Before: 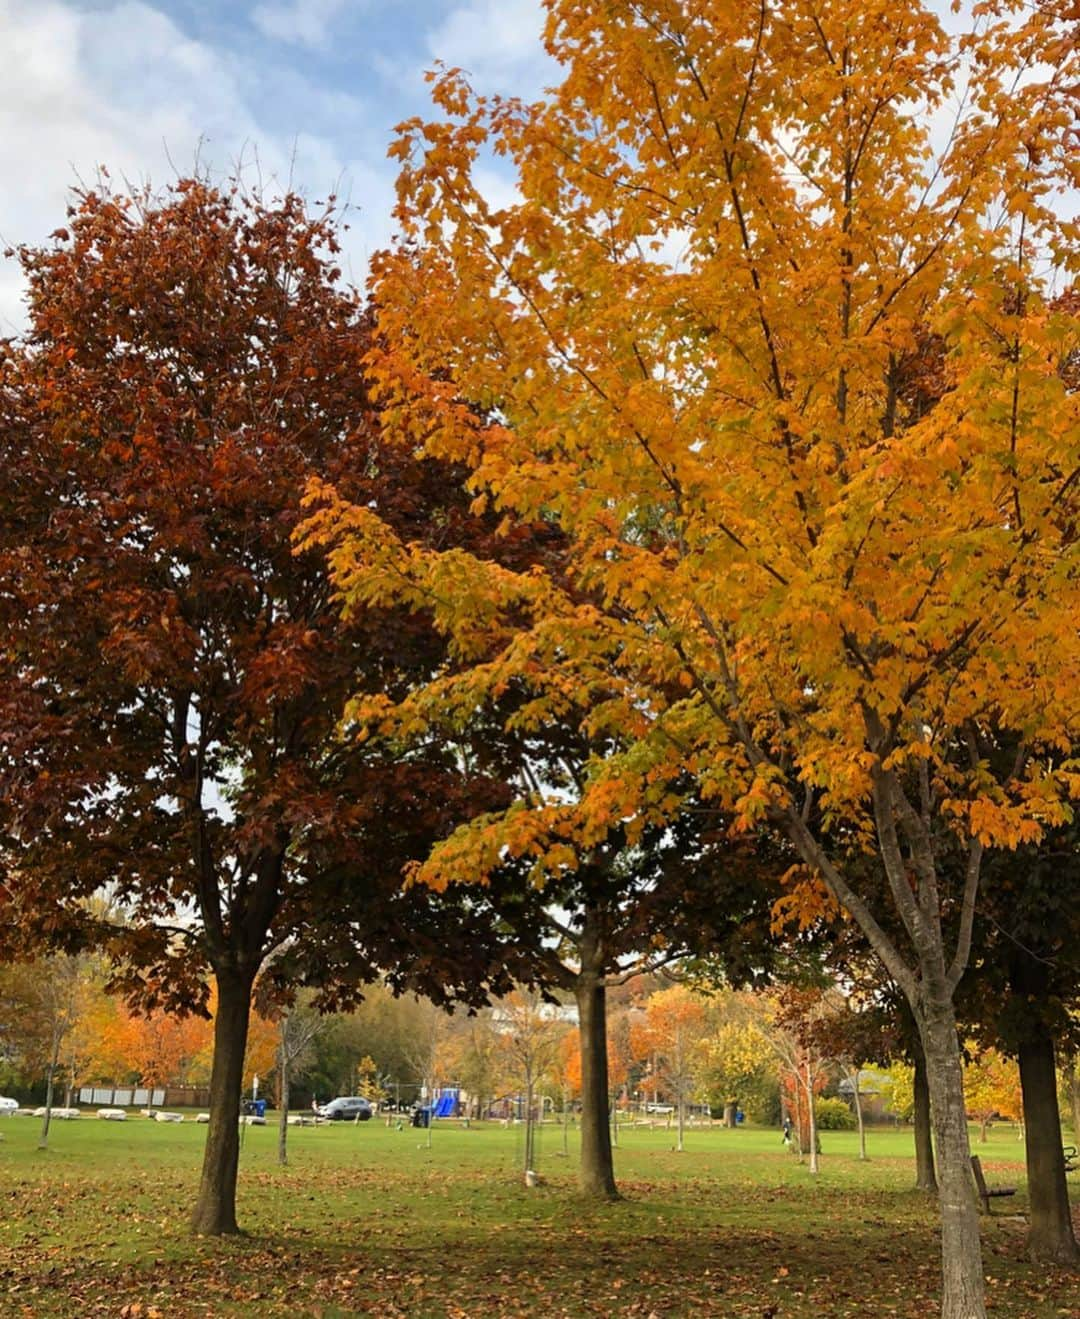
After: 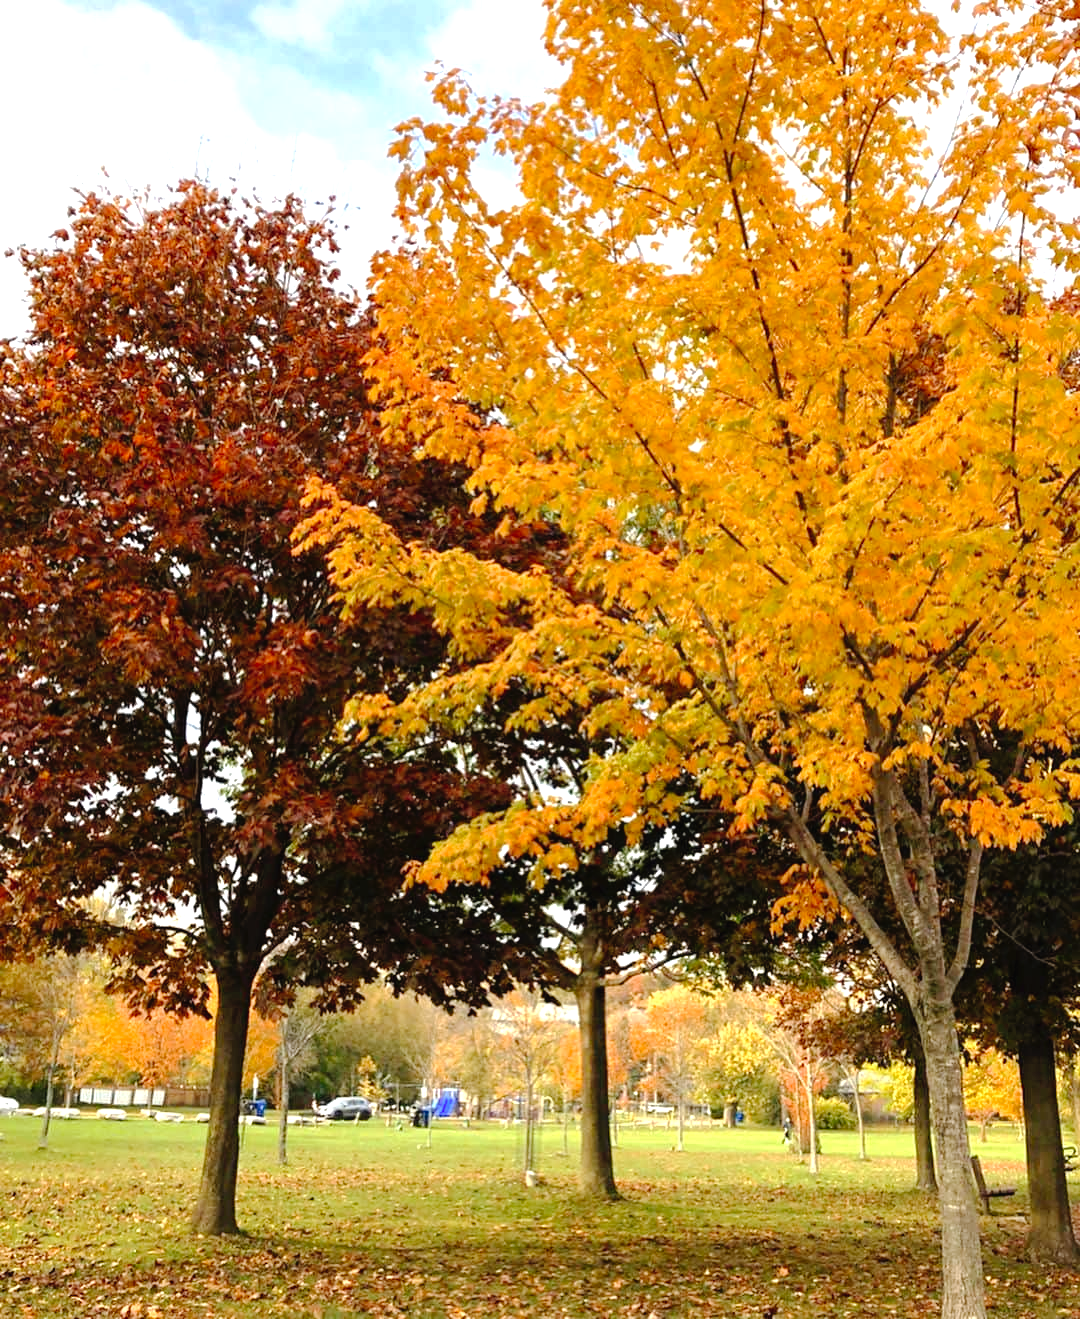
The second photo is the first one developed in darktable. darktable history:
tone curve: curves: ch0 [(0, 0) (0.003, 0.016) (0.011, 0.015) (0.025, 0.017) (0.044, 0.026) (0.069, 0.034) (0.1, 0.043) (0.136, 0.068) (0.177, 0.119) (0.224, 0.175) (0.277, 0.251) (0.335, 0.328) (0.399, 0.415) (0.468, 0.499) (0.543, 0.58) (0.623, 0.659) (0.709, 0.731) (0.801, 0.807) (0.898, 0.895) (1, 1)], preserve colors none
exposure: black level correction 0, exposure 1.015 EV, compensate exposure bias true, compensate highlight preservation false
shadows and highlights: shadows 25, highlights -25
